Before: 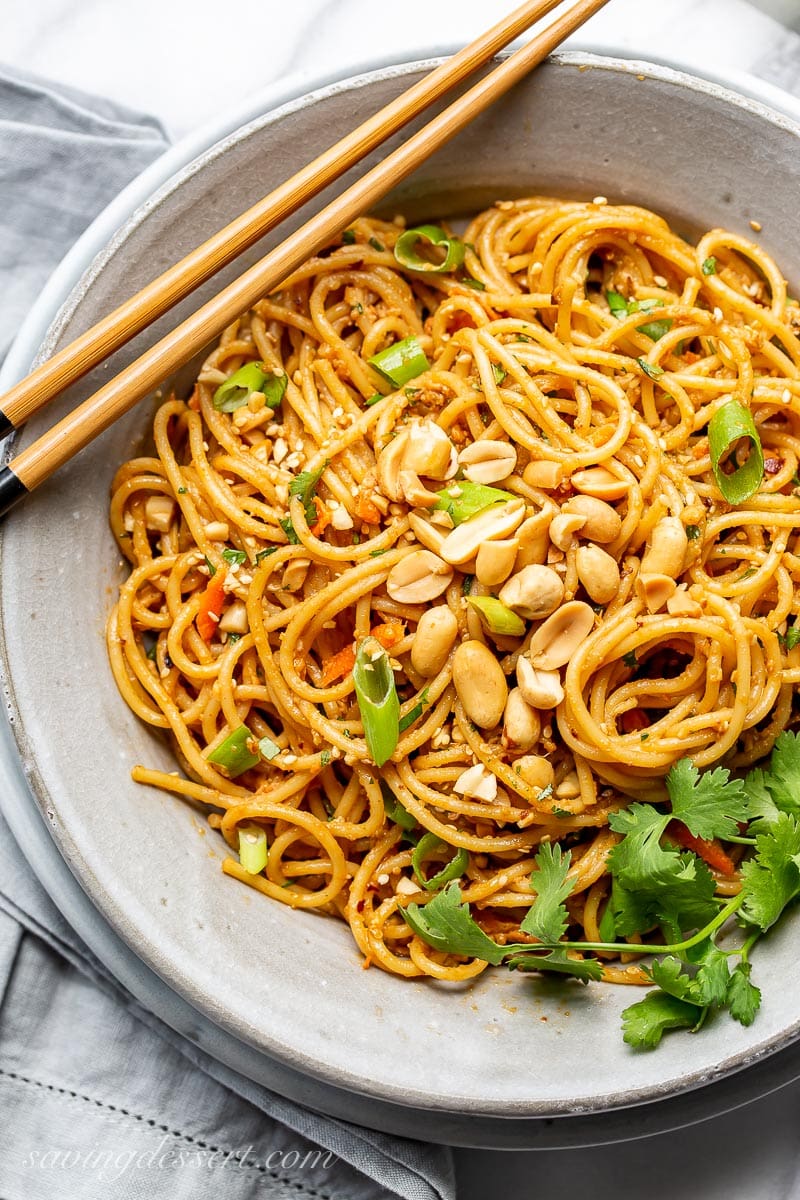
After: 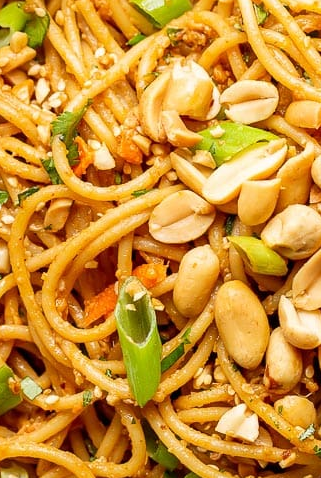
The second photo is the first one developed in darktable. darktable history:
crop: left 29.838%, top 30.029%, right 29.939%, bottom 30.074%
